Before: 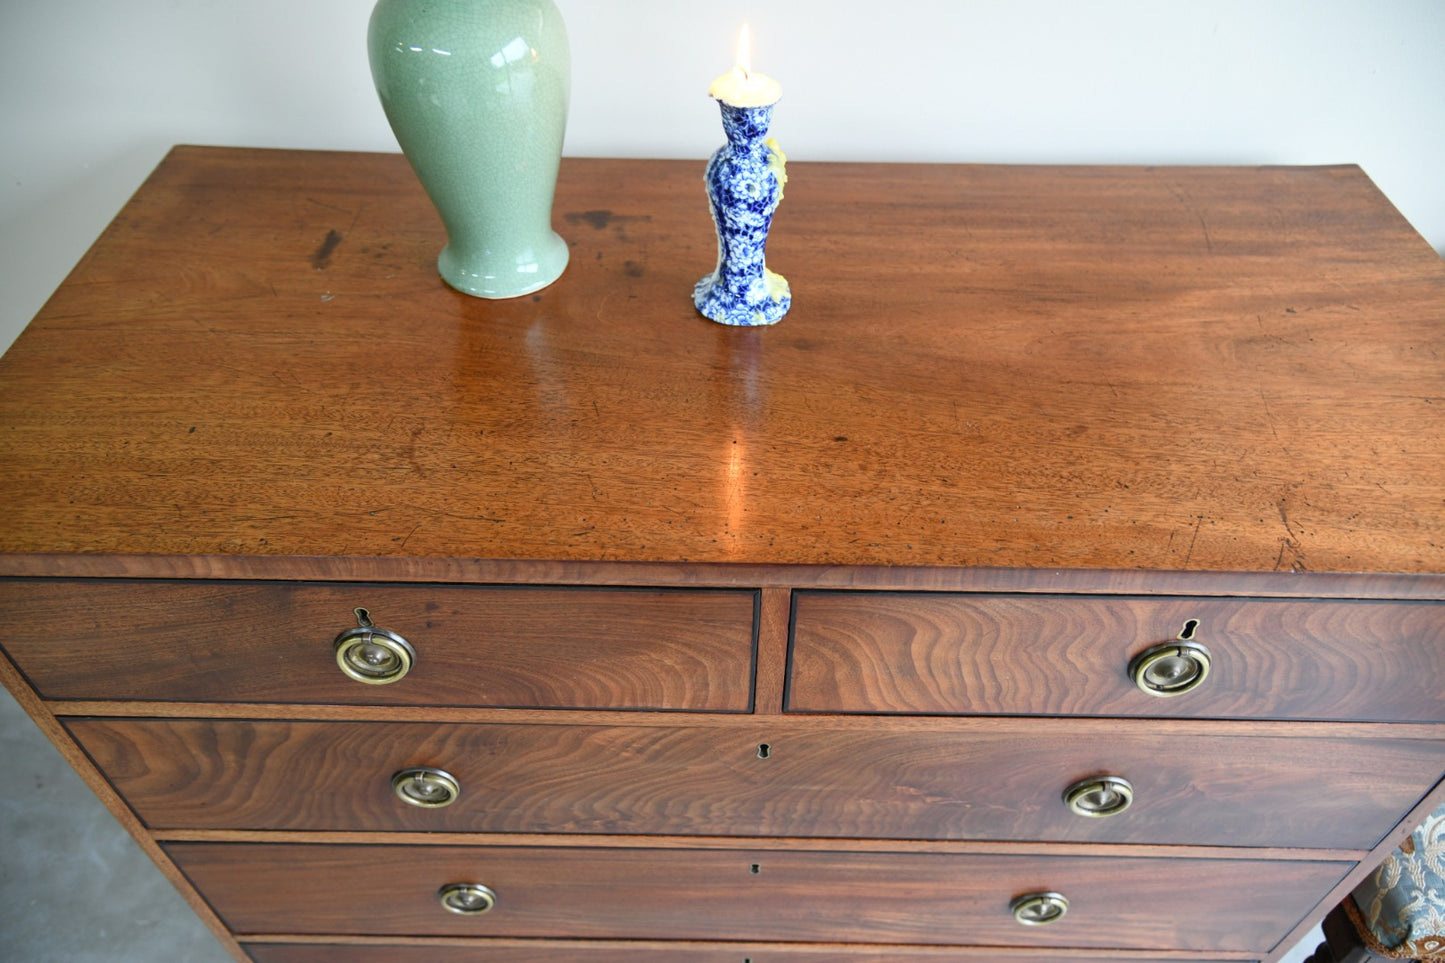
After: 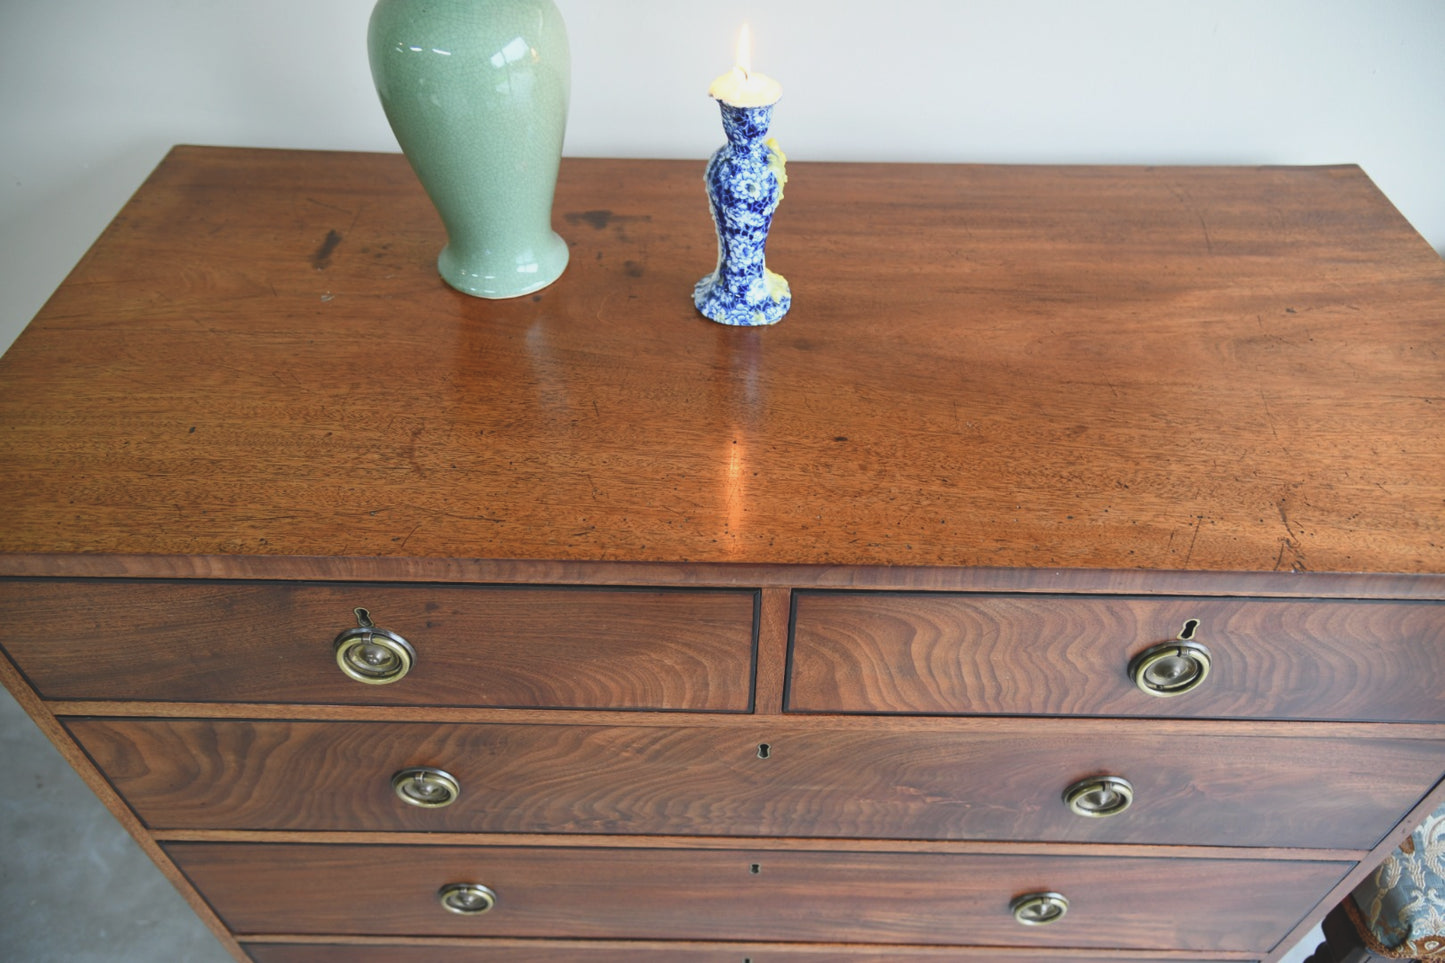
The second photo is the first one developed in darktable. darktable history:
exposure: black level correction -0.014, exposure -0.195 EV, compensate exposure bias true, compensate highlight preservation false
